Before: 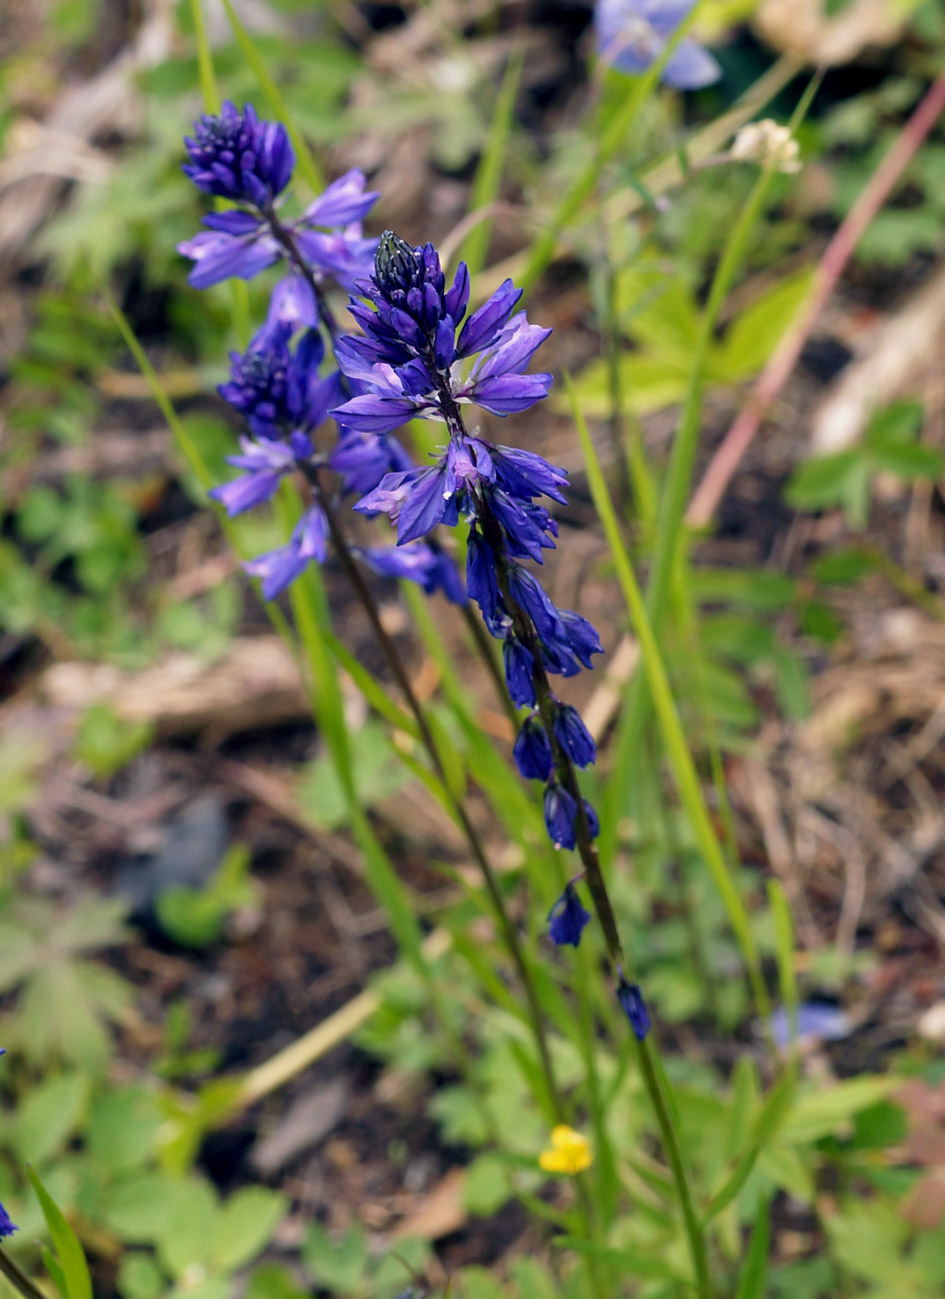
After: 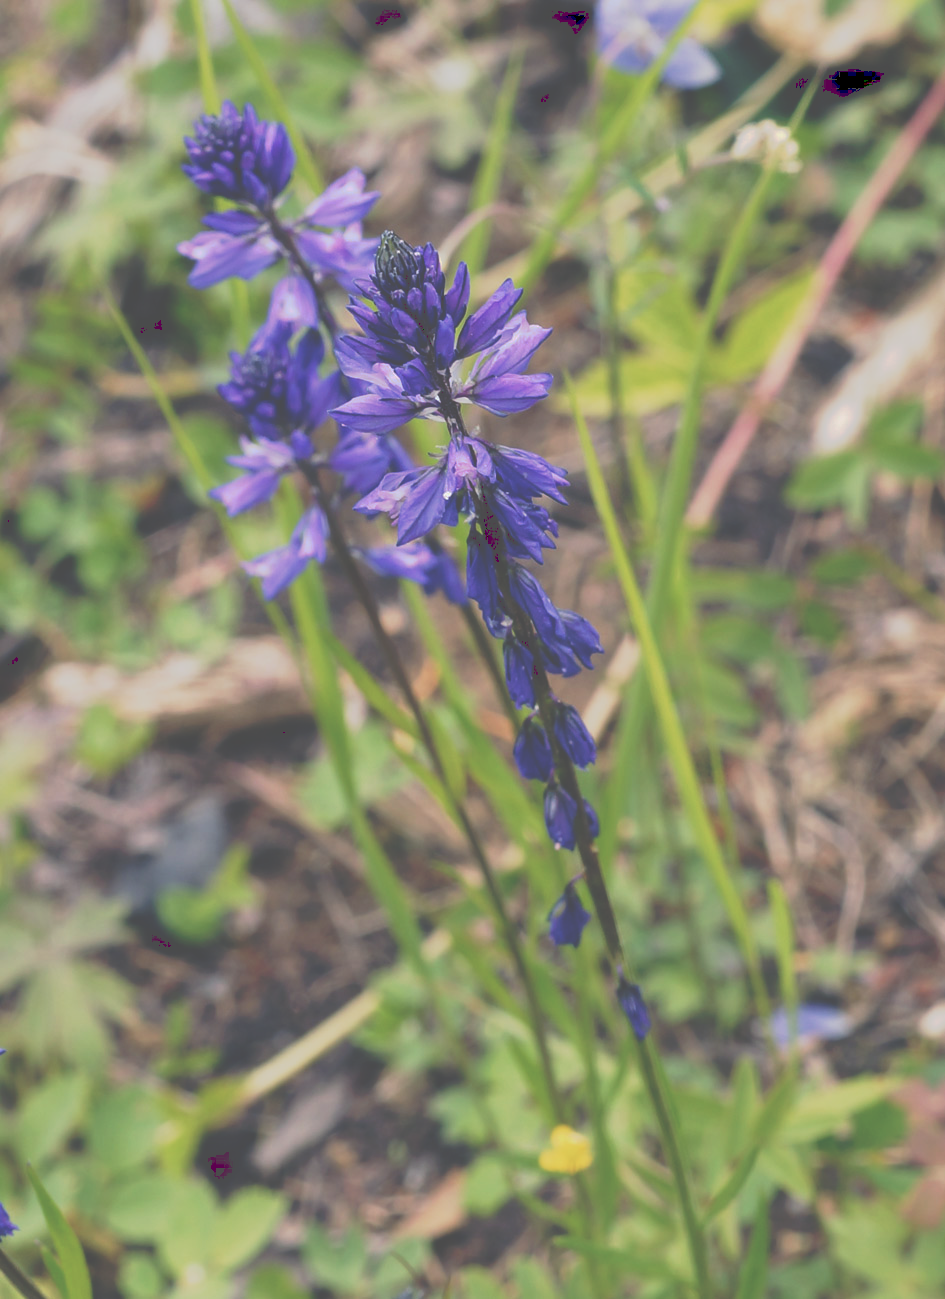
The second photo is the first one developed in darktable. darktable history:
tone curve: curves: ch0 [(0, 0) (0.003, 0.313) (0.011, 0.317) (0.025, 0.317) (0.044, 0.322) (0.069, 0.327) (0.1, 0.335) (0.136, 0.347) (0.177, 0.364) (0.224, 0.384) (0.277, 0.421) (0.335, 0.459) (0.399, 0.501) (0.468, 0.554) (0.543, 0.611) (0.623, 0.679) (0.709, 0.751) (0.801, 0.804) (0.898, 0.844) (1, 1)], preserve colors none
